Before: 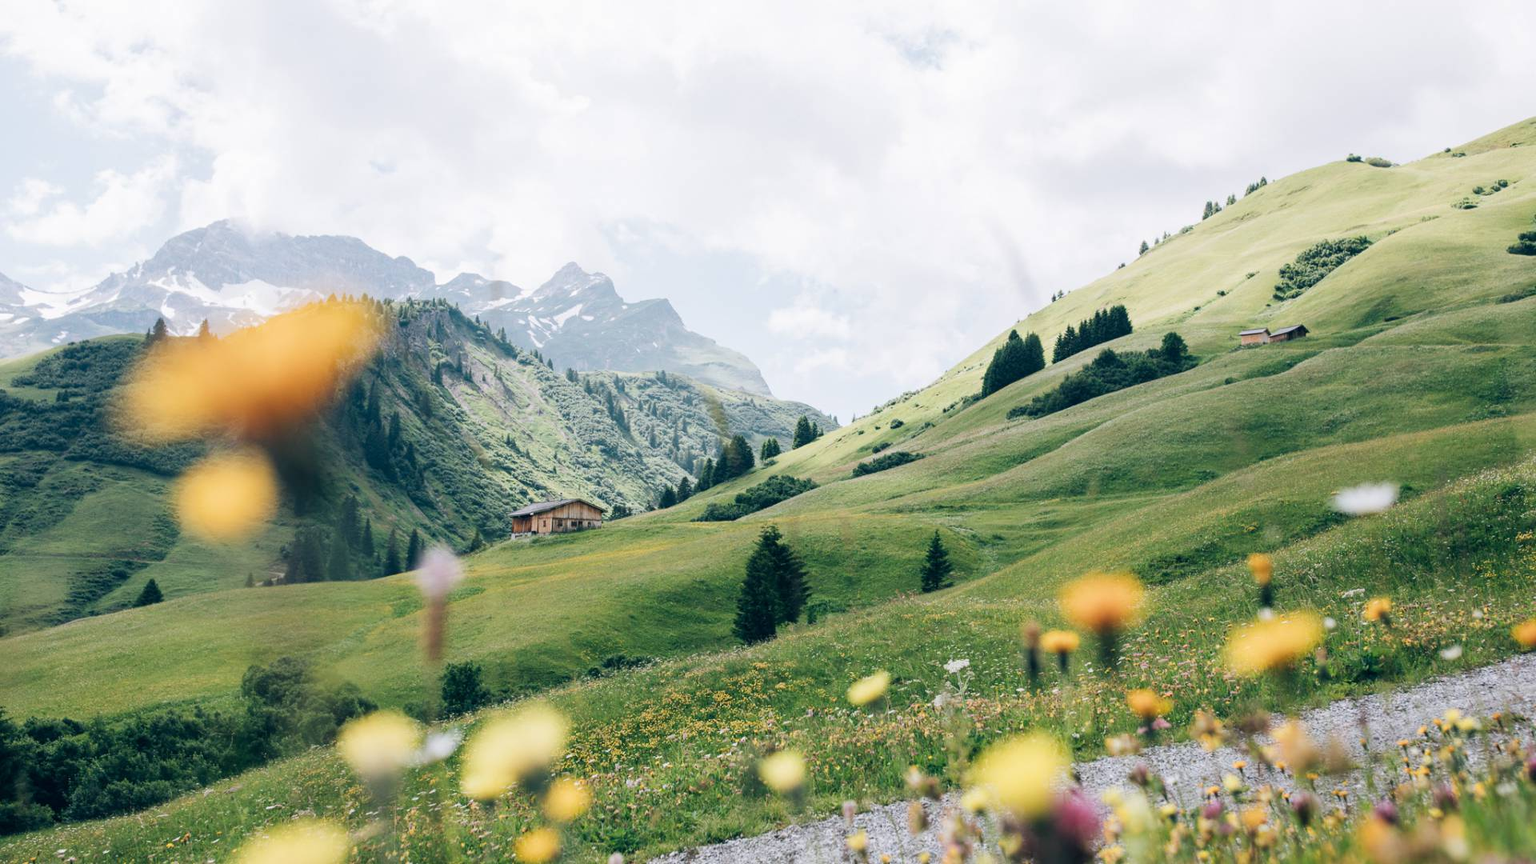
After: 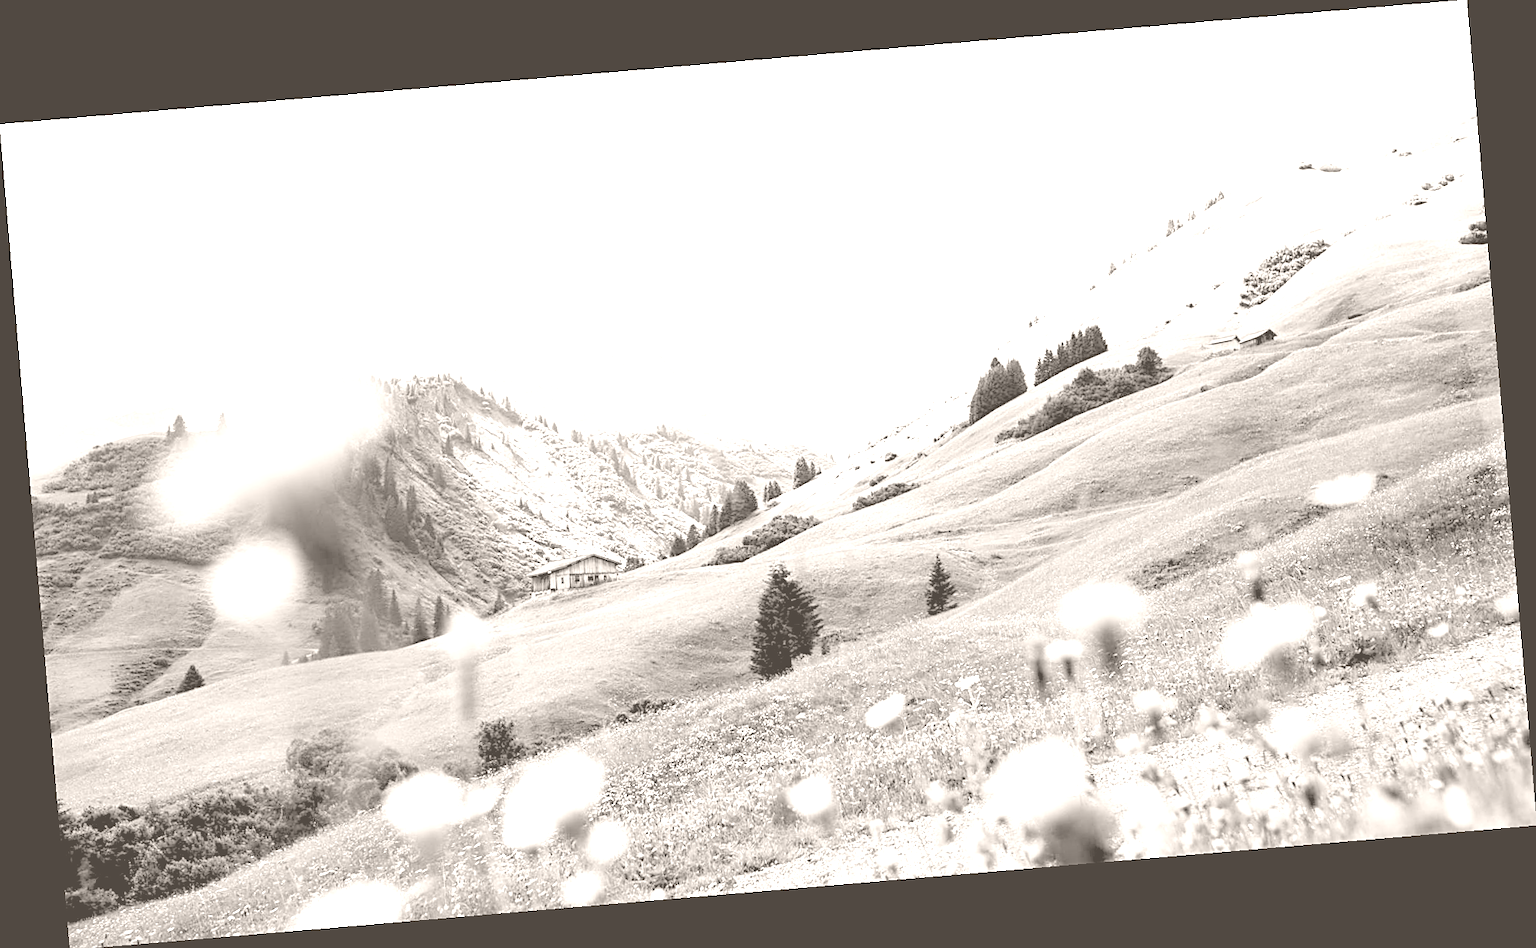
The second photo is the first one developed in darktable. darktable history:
rgb levels: preserve colors sum RGB, levels [[0.038, 0.433, 0.934], [0, 0.5, 1], [0, 0.5, 1]]
rotate and perspective: rotation -4.86°, automatic cropping off
sharpen: on, module defaults
colorize: hue 34.49°, saturation 35.33%, source mix 100%, lightness 55%, version 1
